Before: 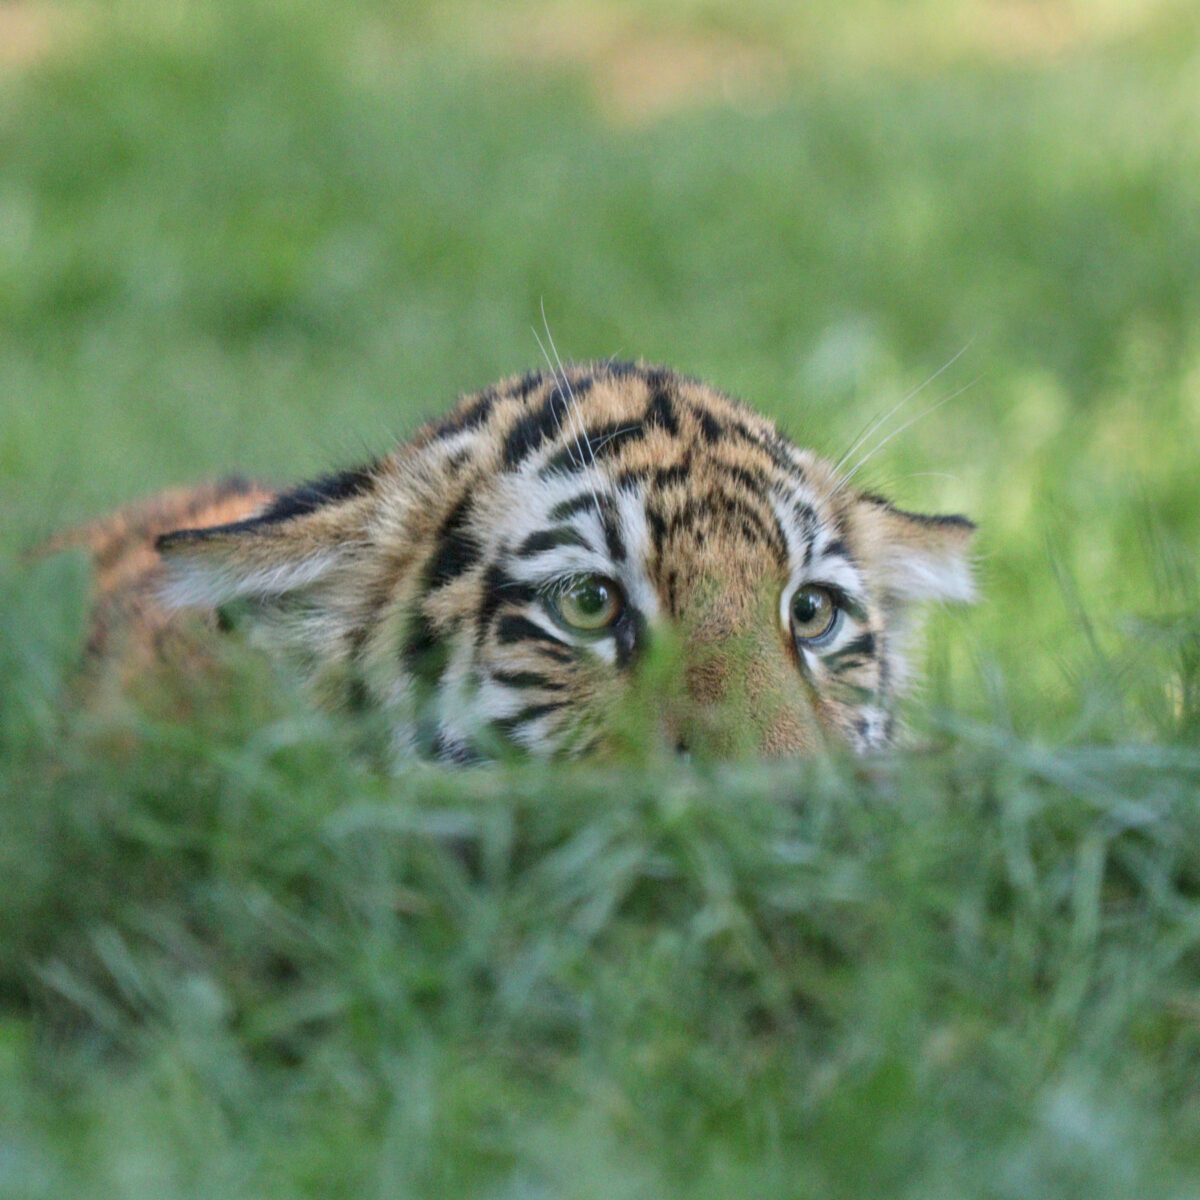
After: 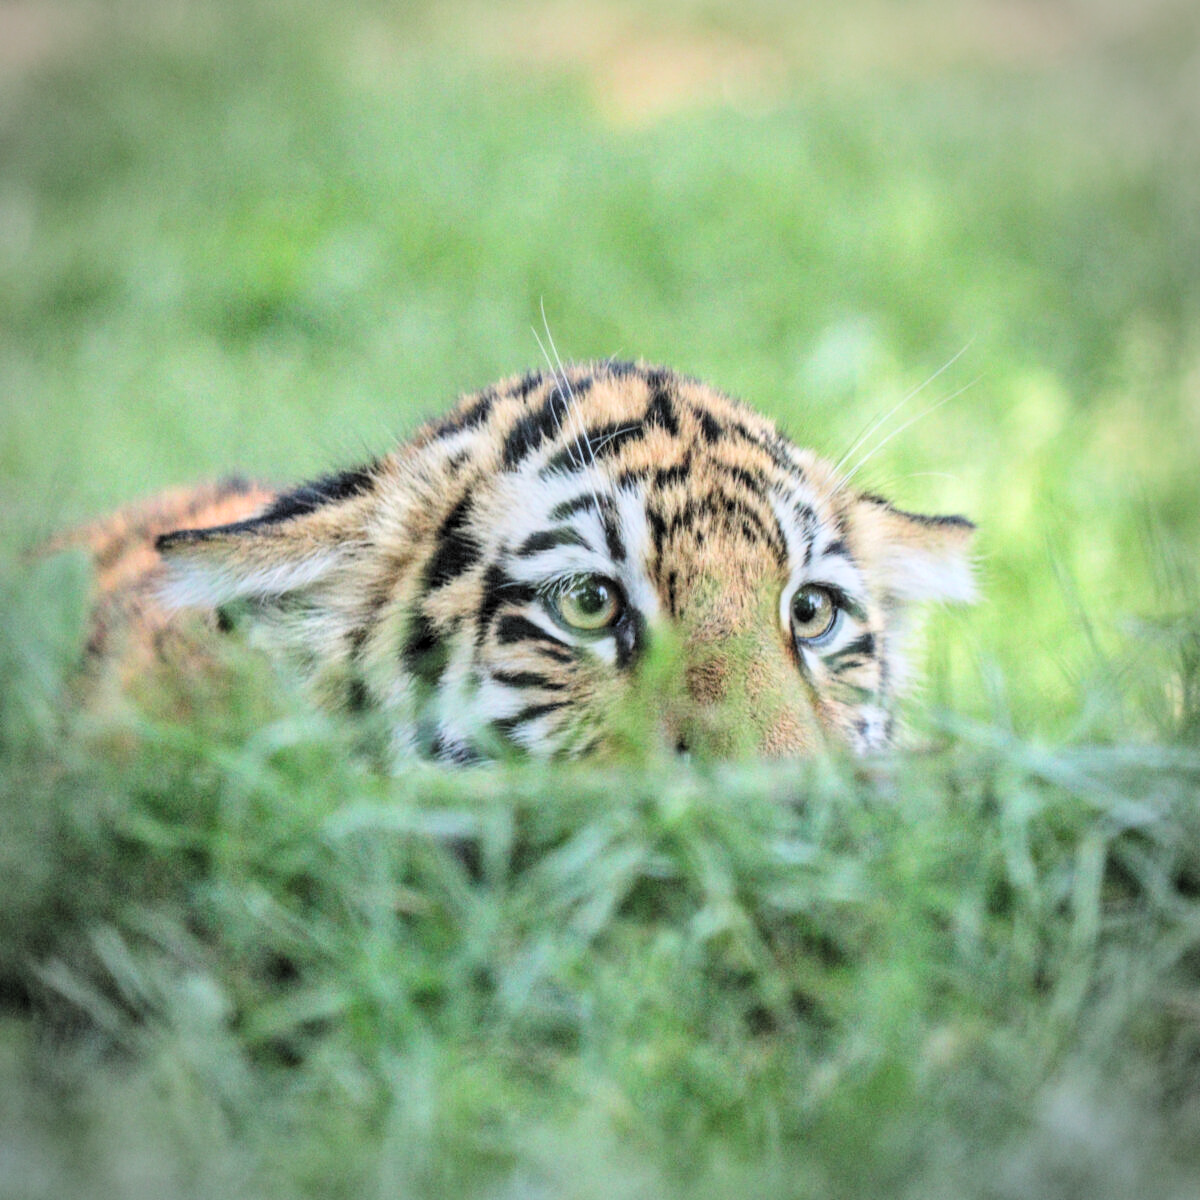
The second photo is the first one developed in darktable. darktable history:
filmic rgb: black relative exposure -5.14 EV, white relative exposure 3.96 EV, hardness 2.88, contrast 1.301, highlights saturation mix -29.91%, color science v6 (2022)
exposure: black level correction -0.005, exposure 1.001 EV, compensate exposure bias true, compensate highlight preservation false
local contrast: on, module defaults
vignetting: fall-off radius 45.8%
